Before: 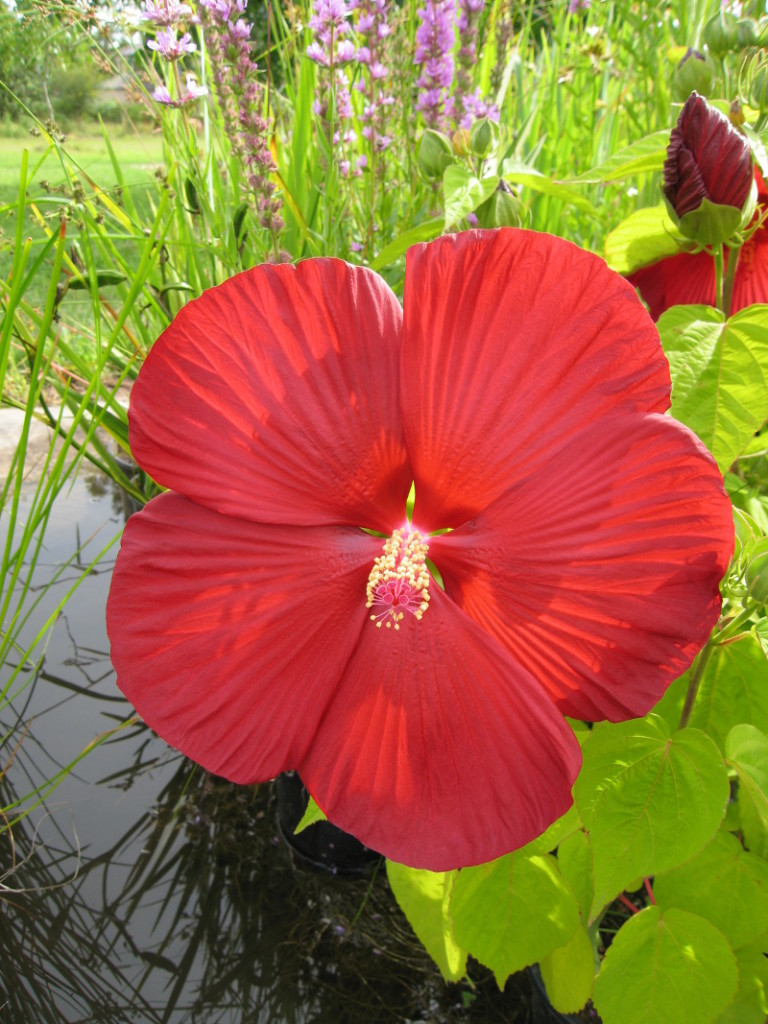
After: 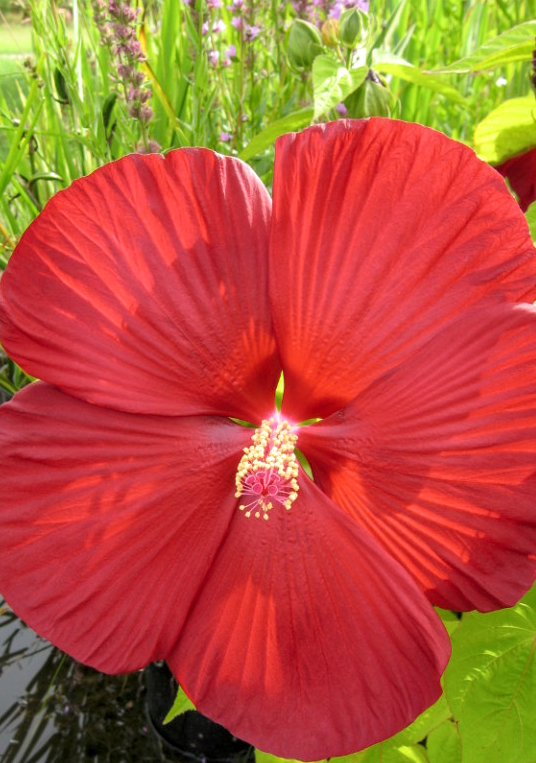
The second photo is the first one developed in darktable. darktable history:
local contrast: on, module defaults
crop and rotate: left 17.073%, top 10.749%, right 13.019%, bottom 14.718%
